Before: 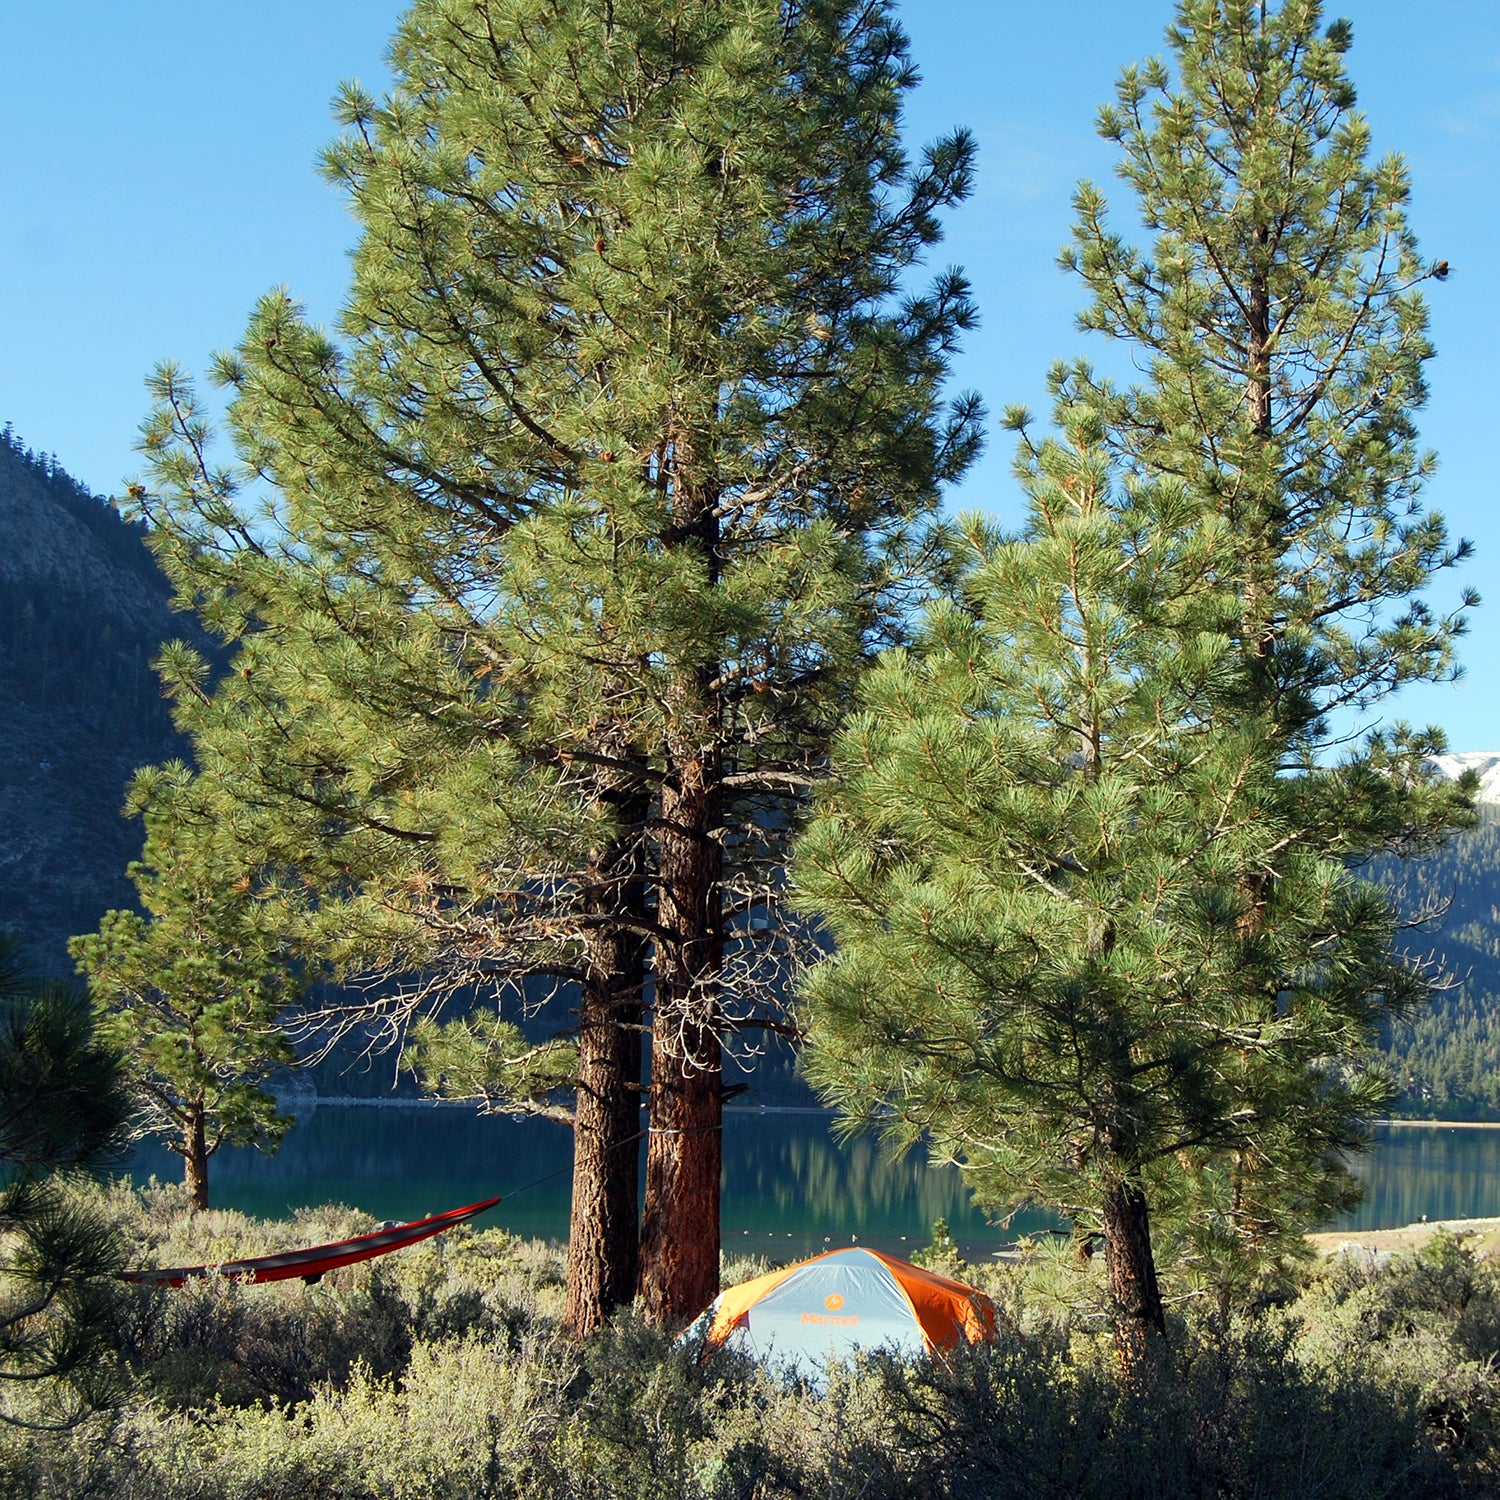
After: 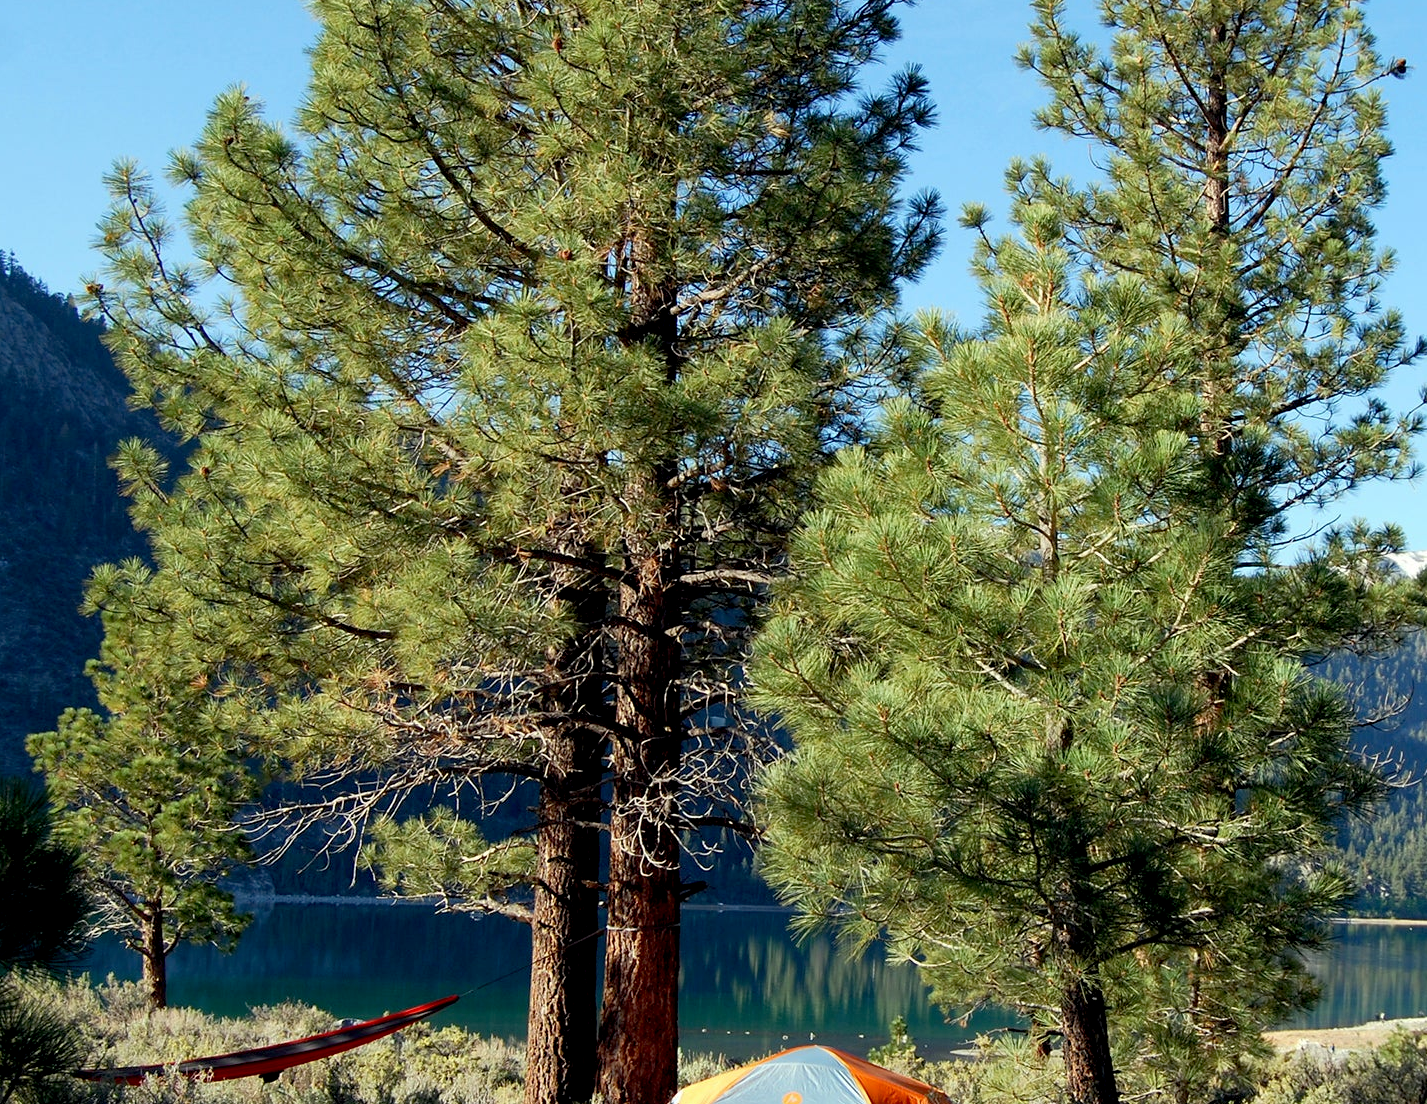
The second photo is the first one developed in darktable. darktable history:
exposure: black level correction 0.009, compensate exposure bias true, compensate highlight preservation false
crop and rotate: left 2.834%, top 13.526%, right 2.011%, bottom 12.815%
